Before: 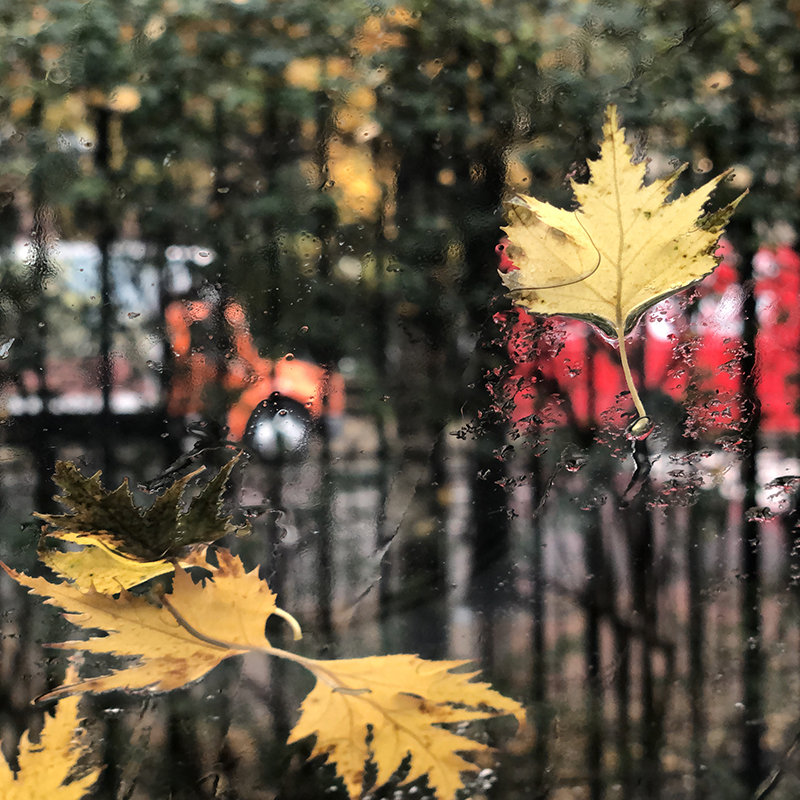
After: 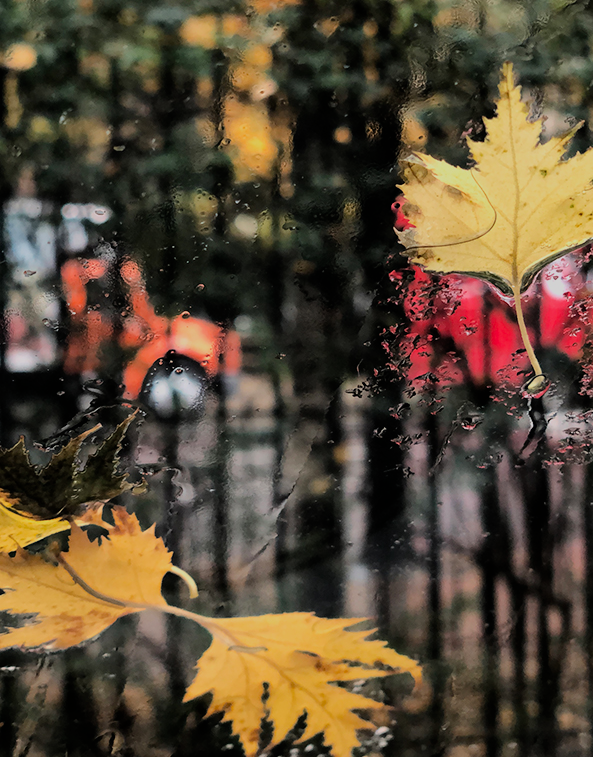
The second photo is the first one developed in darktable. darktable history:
filmic rgb: black relative exposure -7.48 EV, white relative exposure 4.83 EV, hardness 3.4, color science v6 (2022)
crop and rotate: left 13.15%, top 5.251%, right 12.609%
